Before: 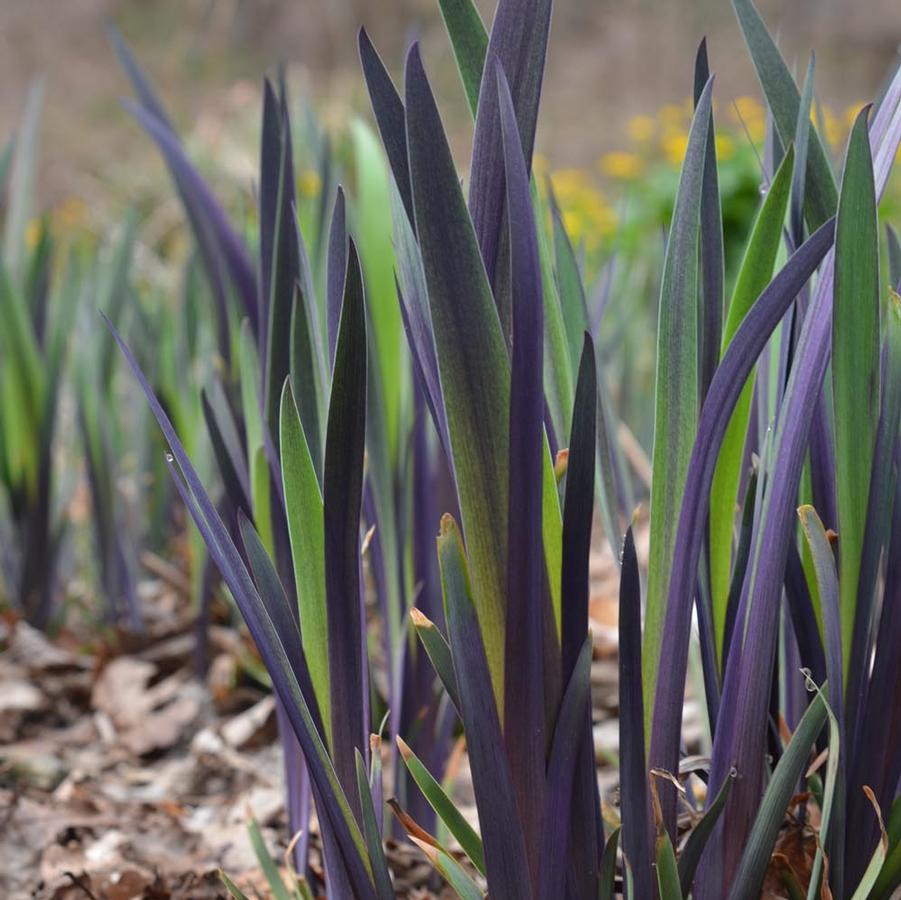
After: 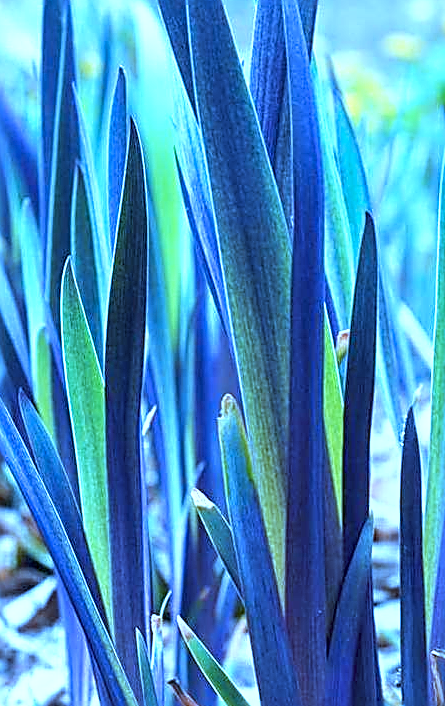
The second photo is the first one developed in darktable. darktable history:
exposure: black level correction 0.004, exposure 0.014 EV, compensate highlight preservation false
sharpen: amount 1
white balance: red 0.766, blue 1.537
shadows and highlights: radius 44.78, white point adjustment 6.64, compress 79.65%, highlights color adjustment 78.42%, soften with gaussian
color correction: highlights a* -10.69, highlights b* -19.19
base curve: curves: ch0 [(0, 0) (0.495, 0.917) (1, 1)], preserve colors none
local contrast: on, module defaults
crop and rotate: angle 0.02°, left 24.353%, top 13.219%, right 26.156%, bottom 8.224%
